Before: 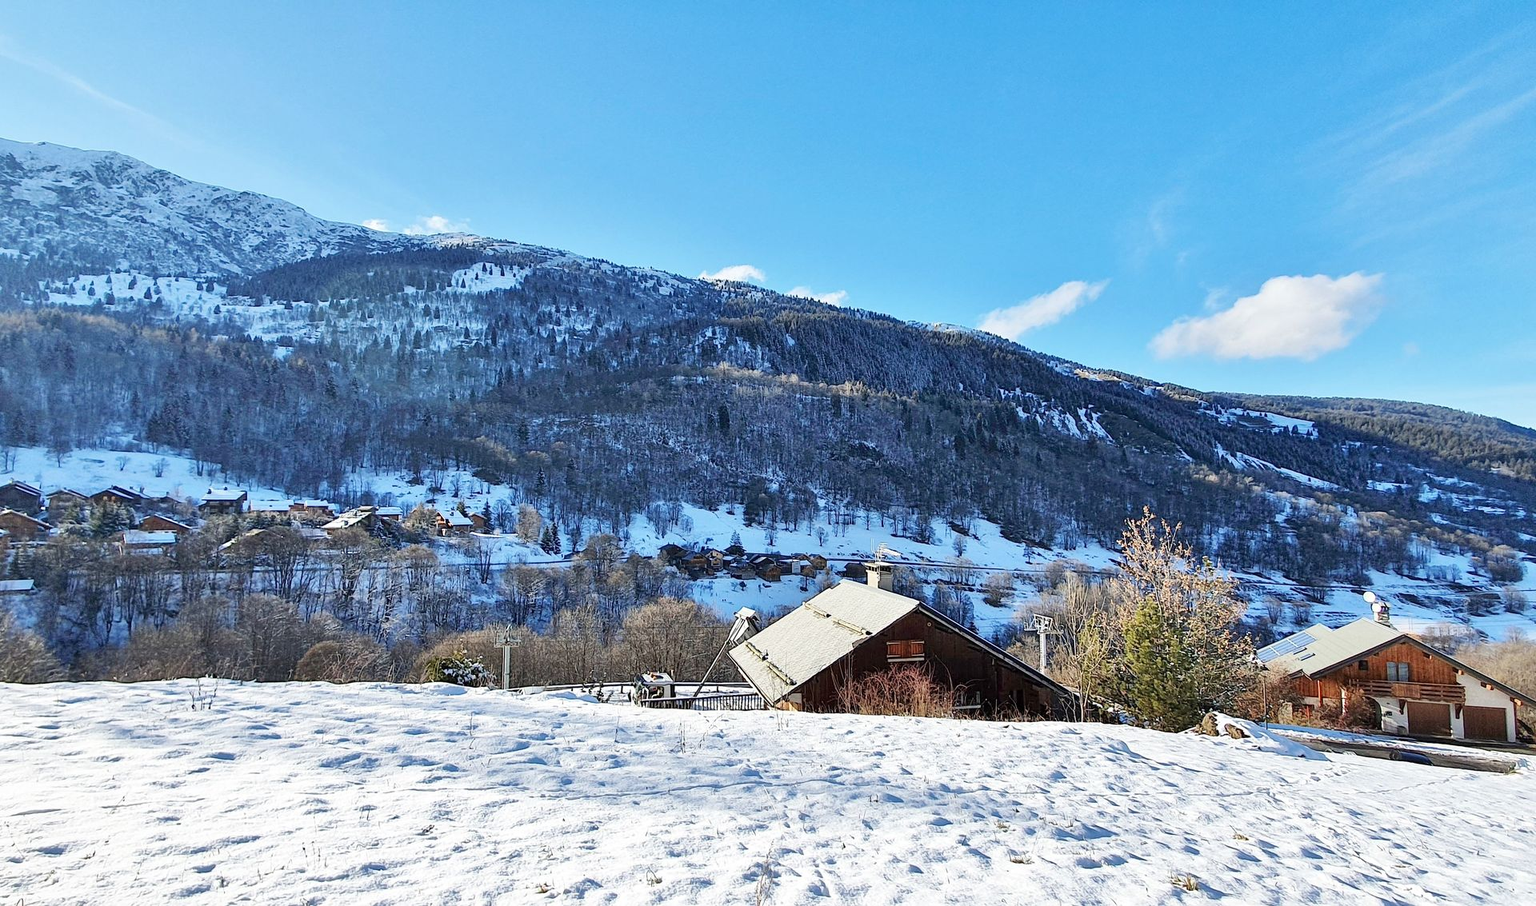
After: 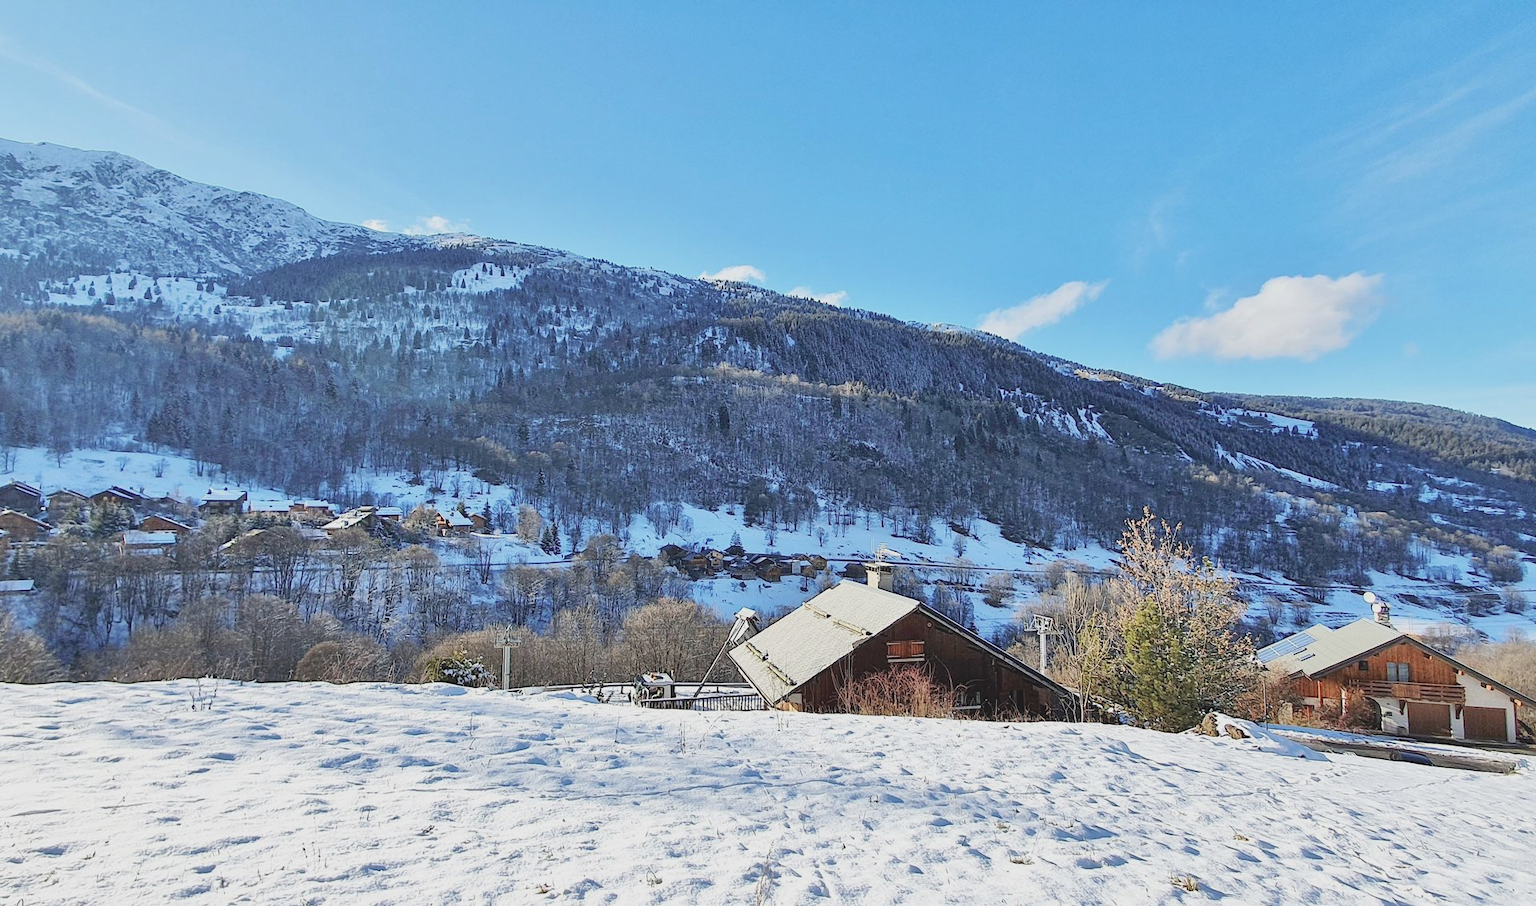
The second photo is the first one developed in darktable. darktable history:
exposure: exposure -0.042 EV, compensate exposure bias true, compensate highlight preservation false
contrast brightness saturation: contrast -0.16, brightness 0.049, saturation -0.122
